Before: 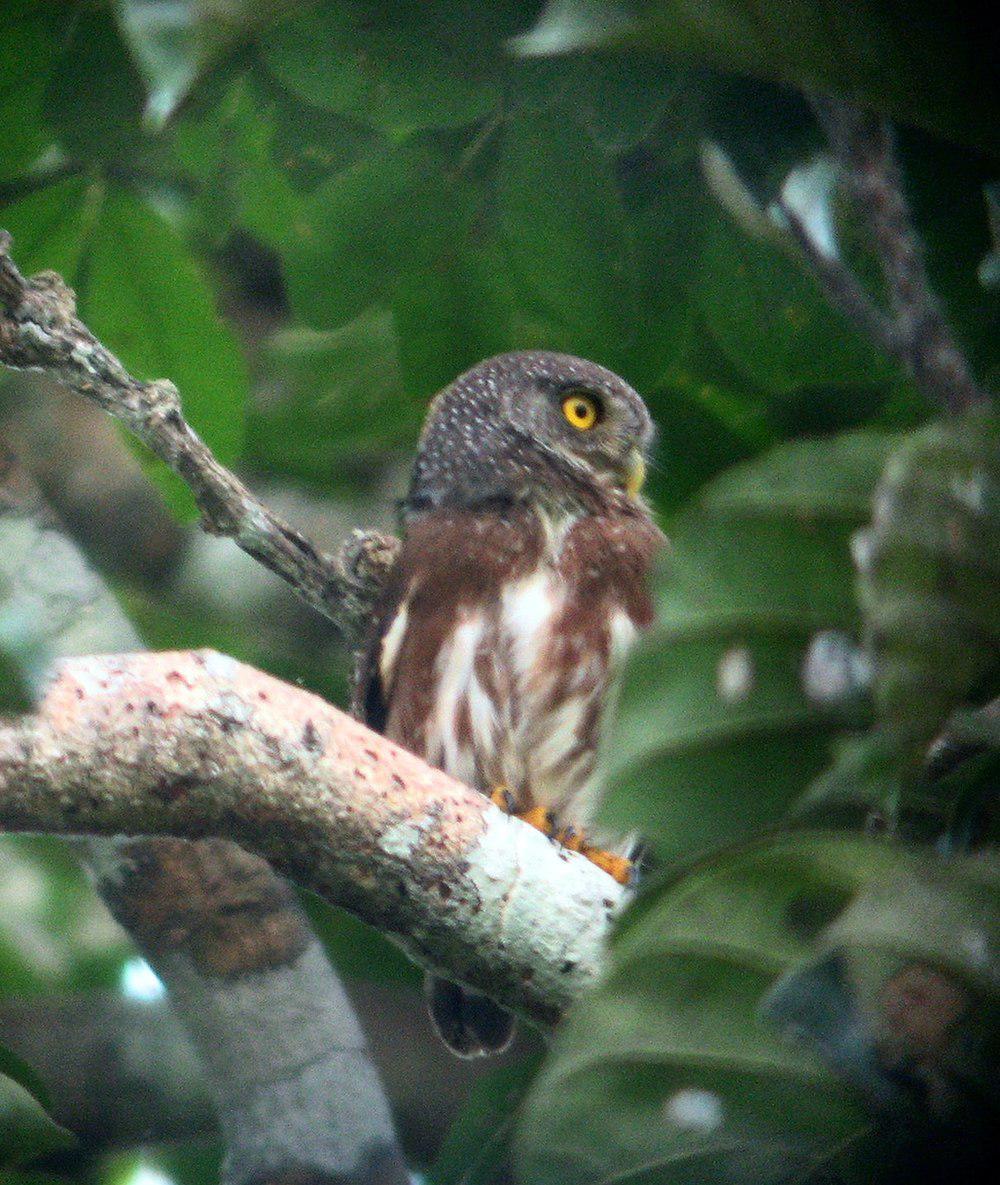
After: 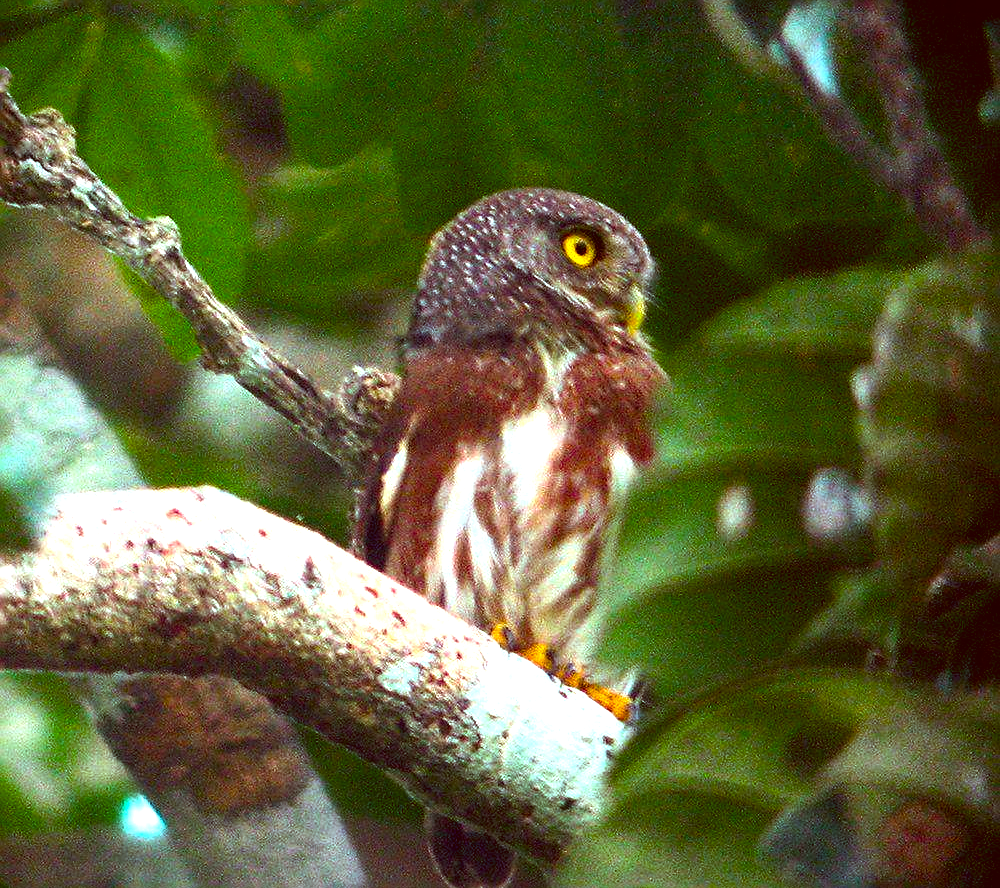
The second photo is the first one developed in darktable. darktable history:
color balance rgb: linear chroma grading › global chroma 9%, perceptual saturation grading › global saturation 36%, perceptual saturation grading › shadows 35%, perceptual brilliance grading › global brilliance 21.21%, perceptual brilliance grading › shadows -35%, global vibrance 21.21%
sharpen: amount 0.75
crop: top 13.819%, bottom 11.169%
color correction: highlights a* -7.23, highlights b* -0.161, shadows a* 20.08, shadows b* 11.73
